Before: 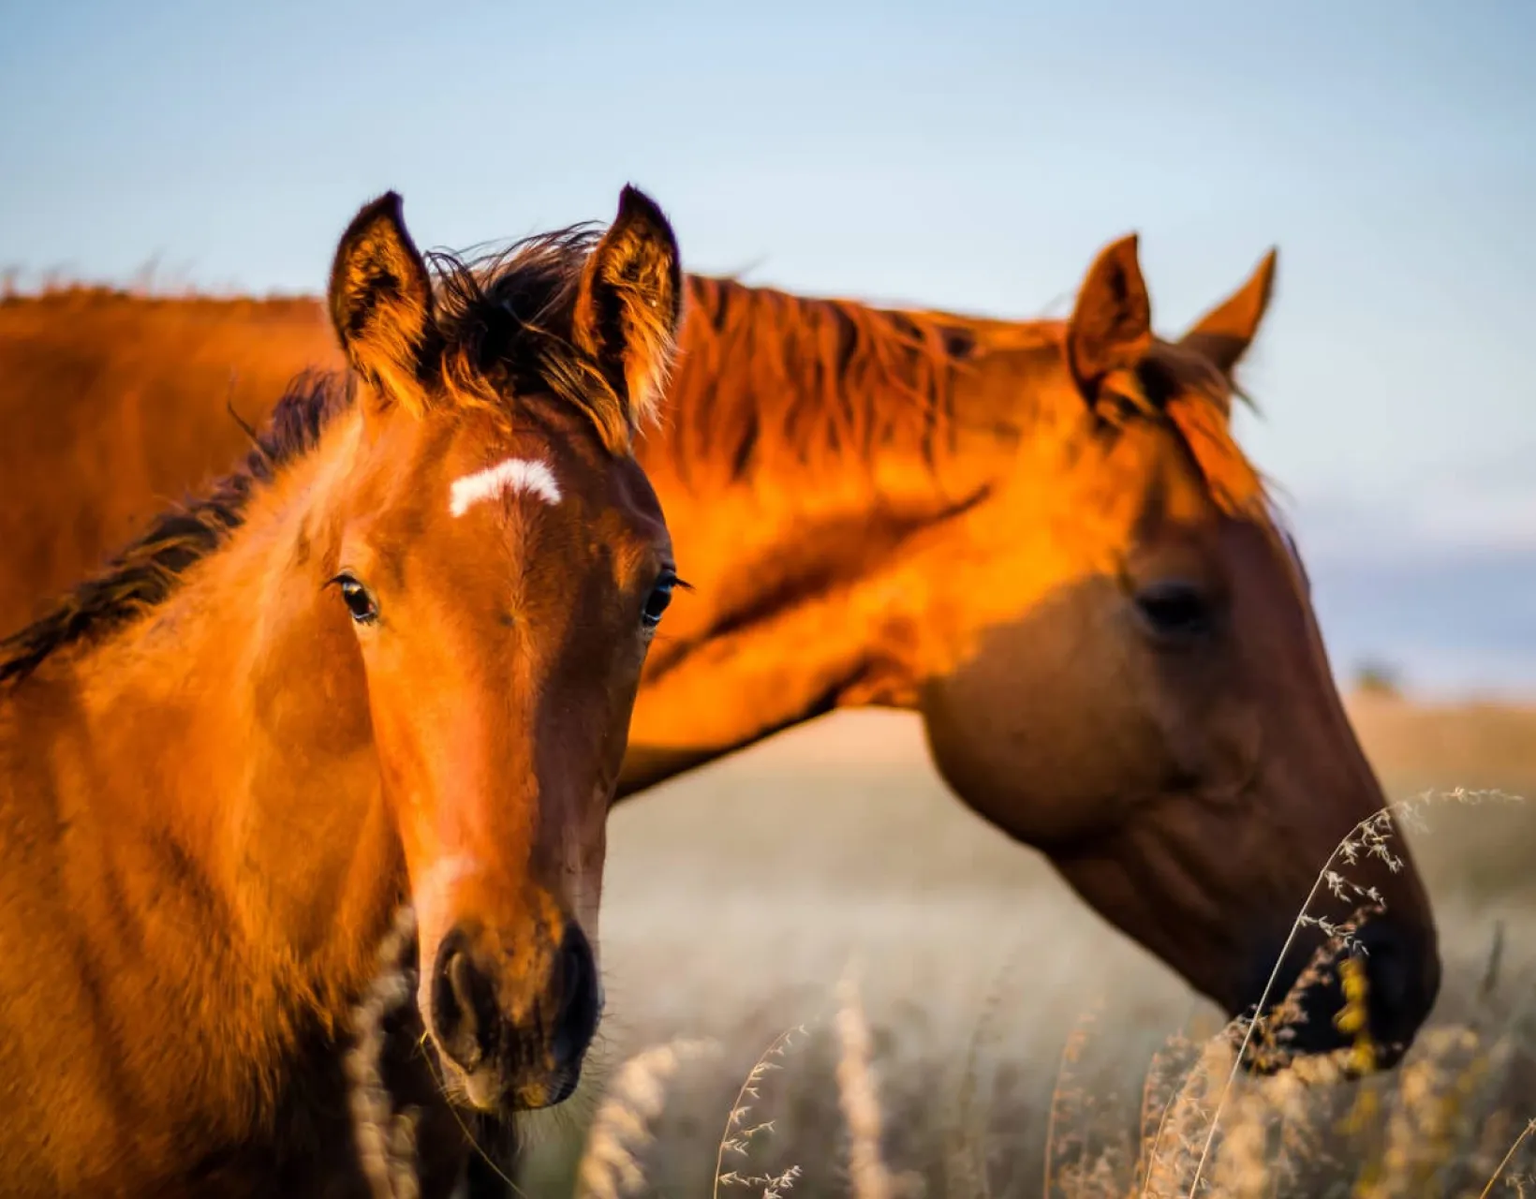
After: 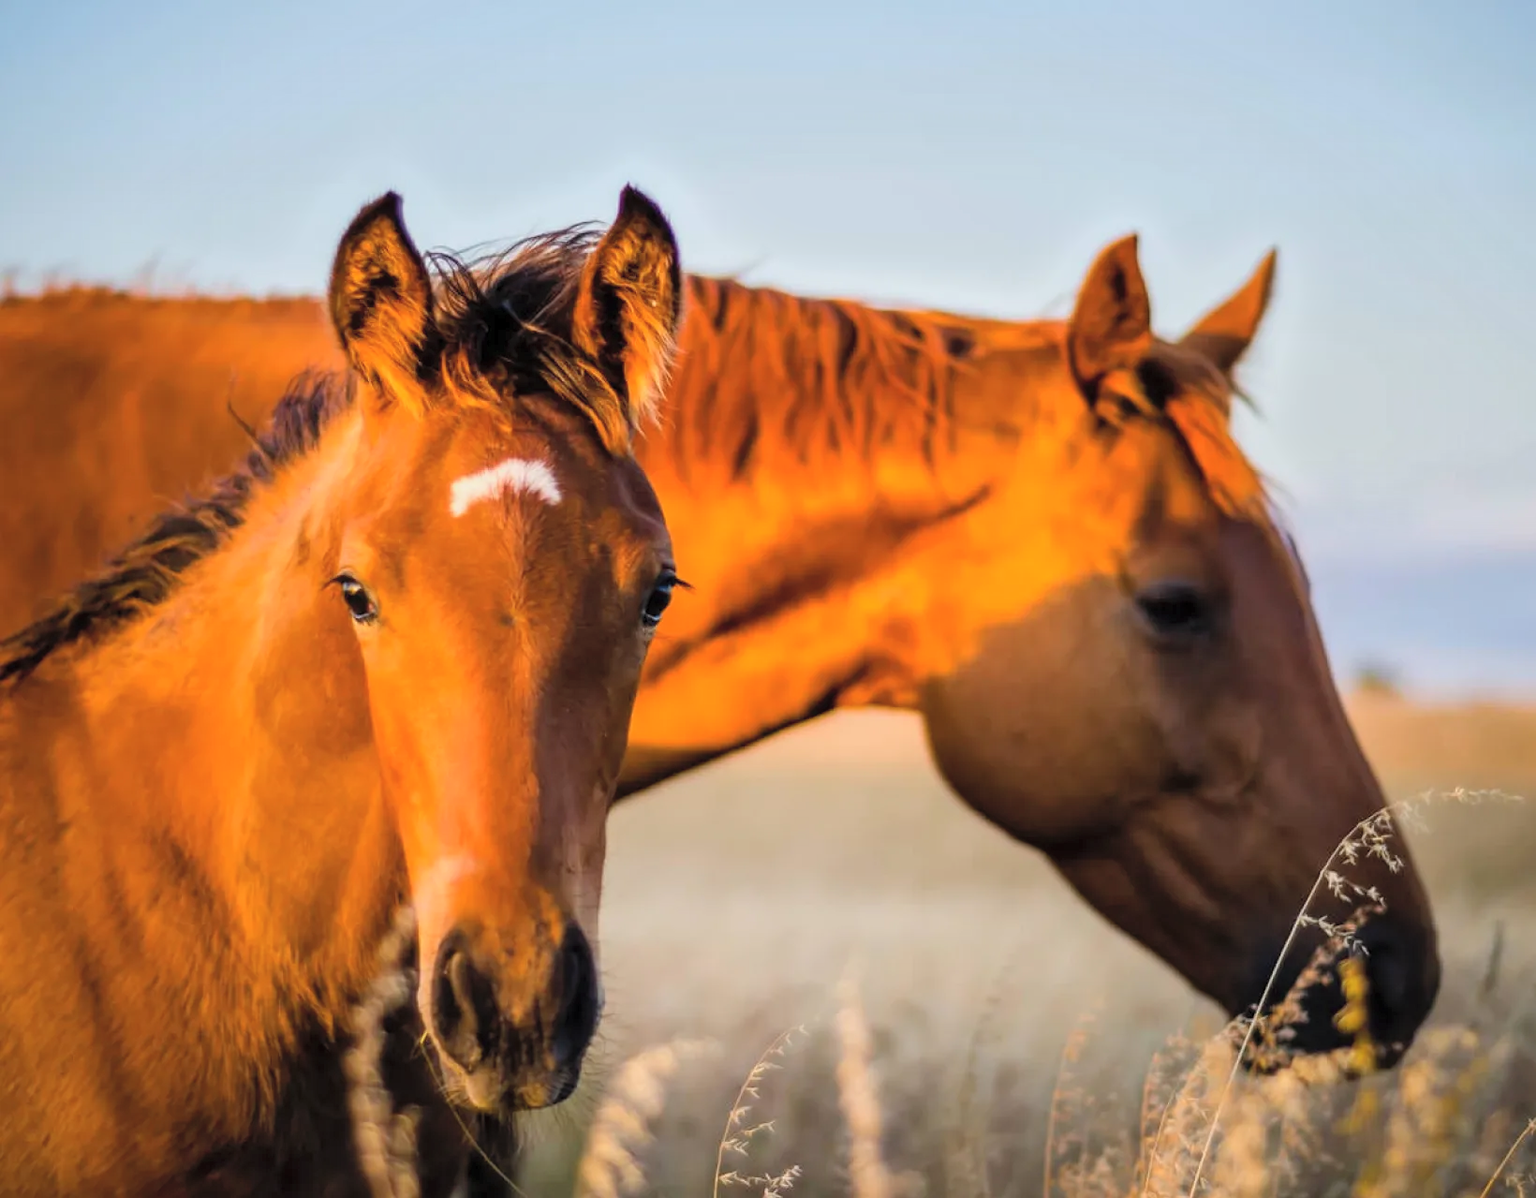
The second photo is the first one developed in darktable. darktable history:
contrast brightness saturation: brightness 0.17
shadows and highlights: radius 25.35, white point adjustment -5.3, compress 82.46%, soften with gaussian
